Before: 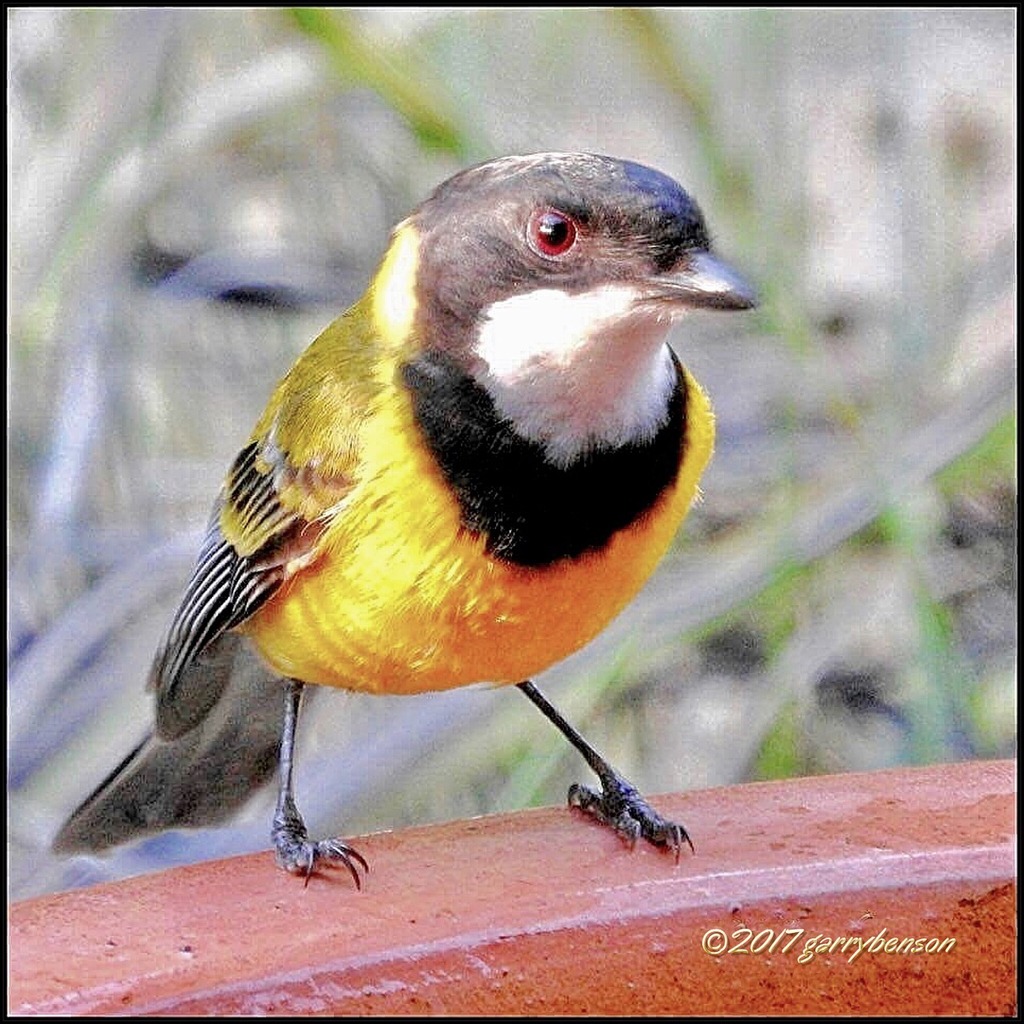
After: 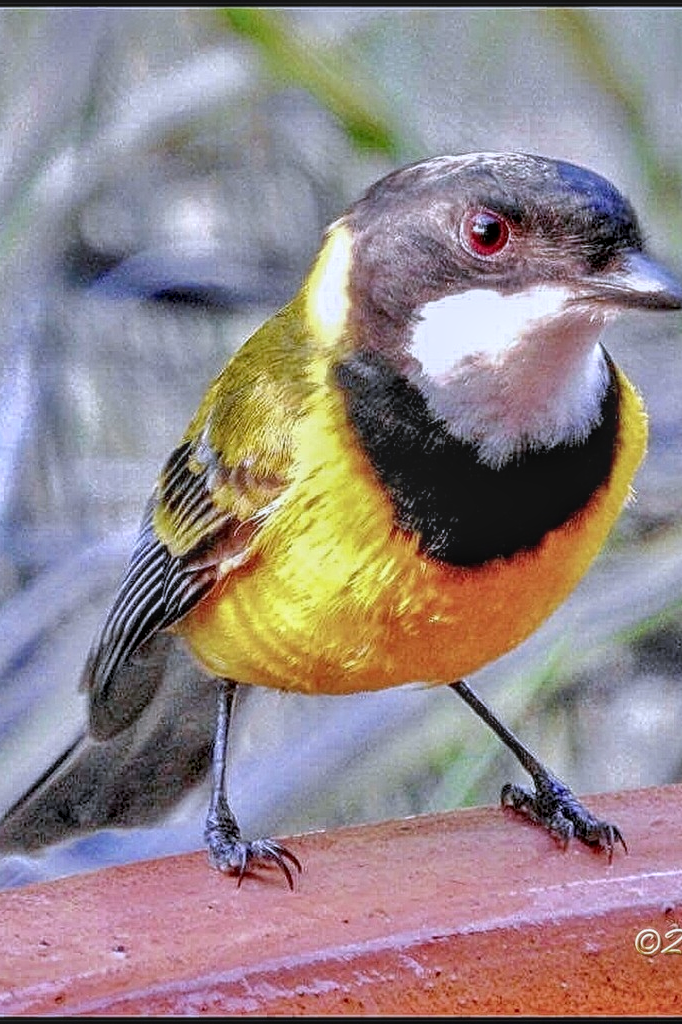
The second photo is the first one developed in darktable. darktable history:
shadows and highlights: shadows 60, highlights -60.23, soften with gaussian
white balance: red 0.967, blue 1.119, emerald 0.756
crop and rotate: left 6.617%, right 26.717%
local contrast: highlights 0%, shadows 0%, detail 133%
